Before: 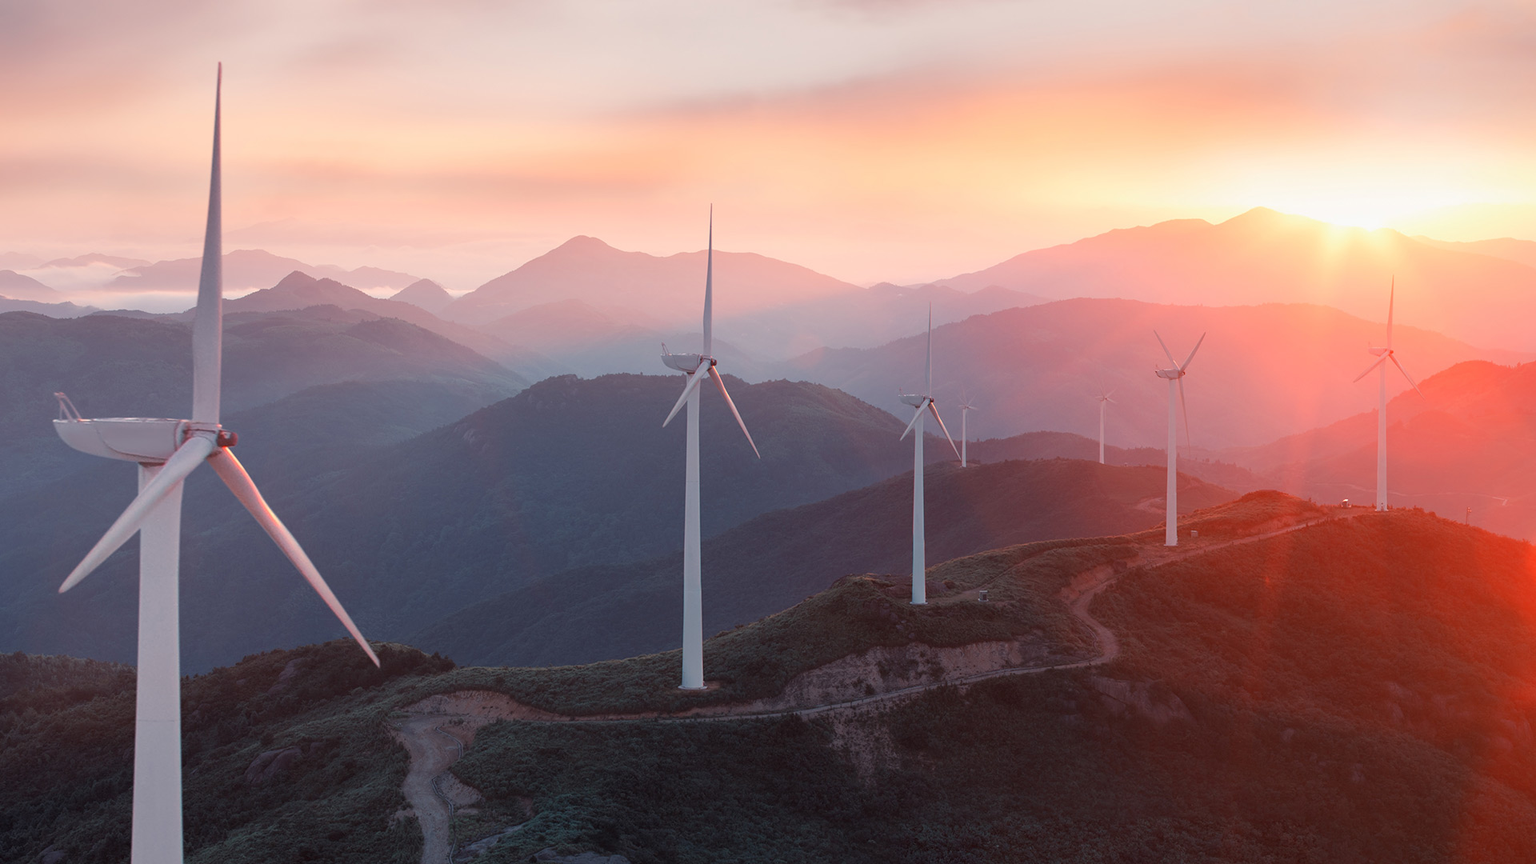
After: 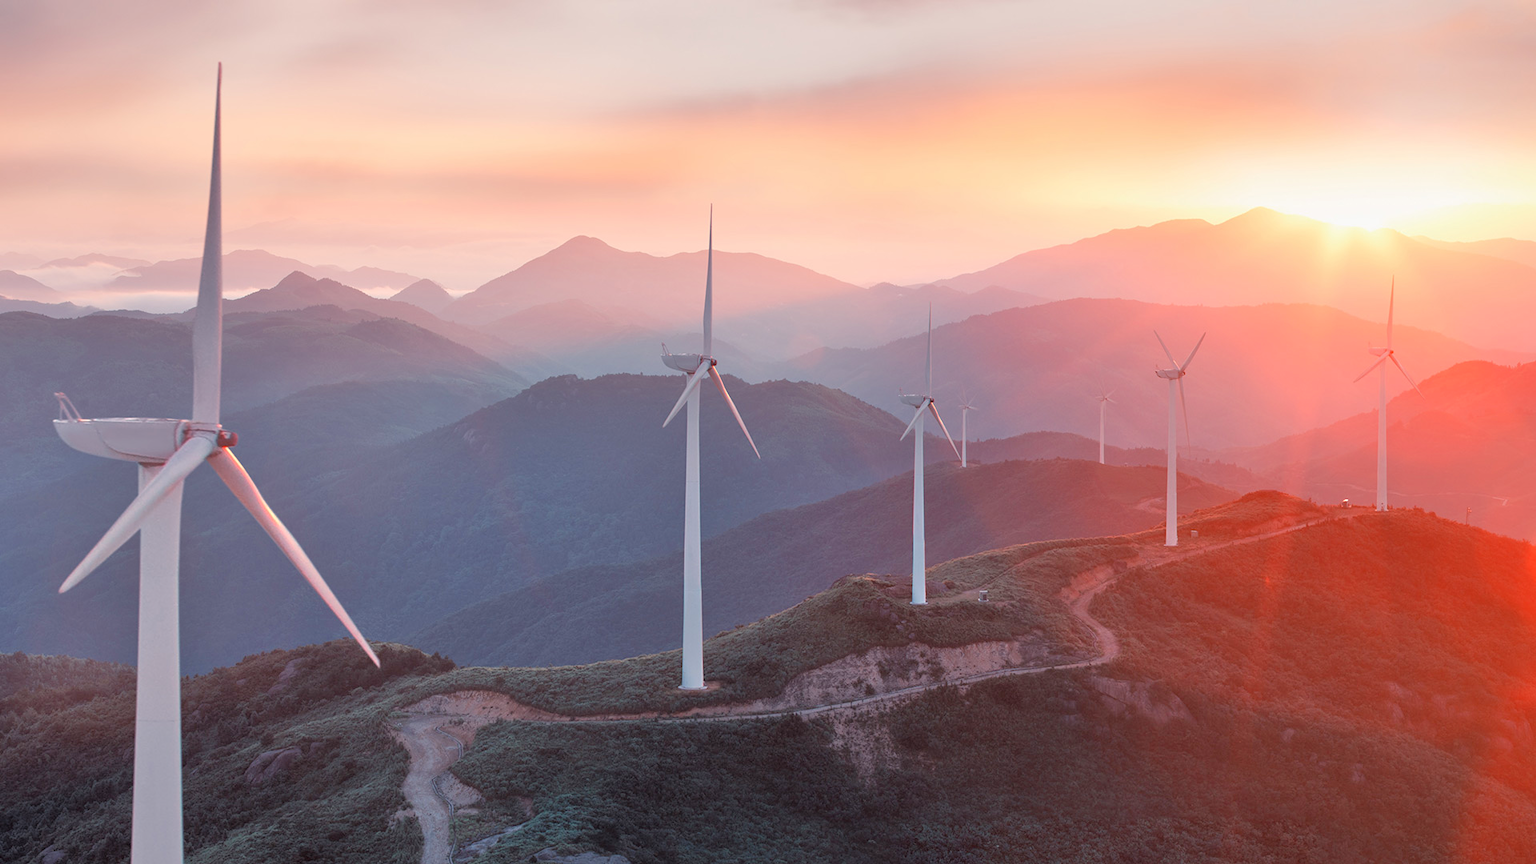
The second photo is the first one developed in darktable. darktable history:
tone equalizer: -7 EV 0.16 EV, -6 EV 0.619 EV, -5 EV 1.14 EV, -4 EV 1.36 EV, -3 EV 1.17 EV, -2 EV 0.6 EV, -1 EV 0.168 EV
